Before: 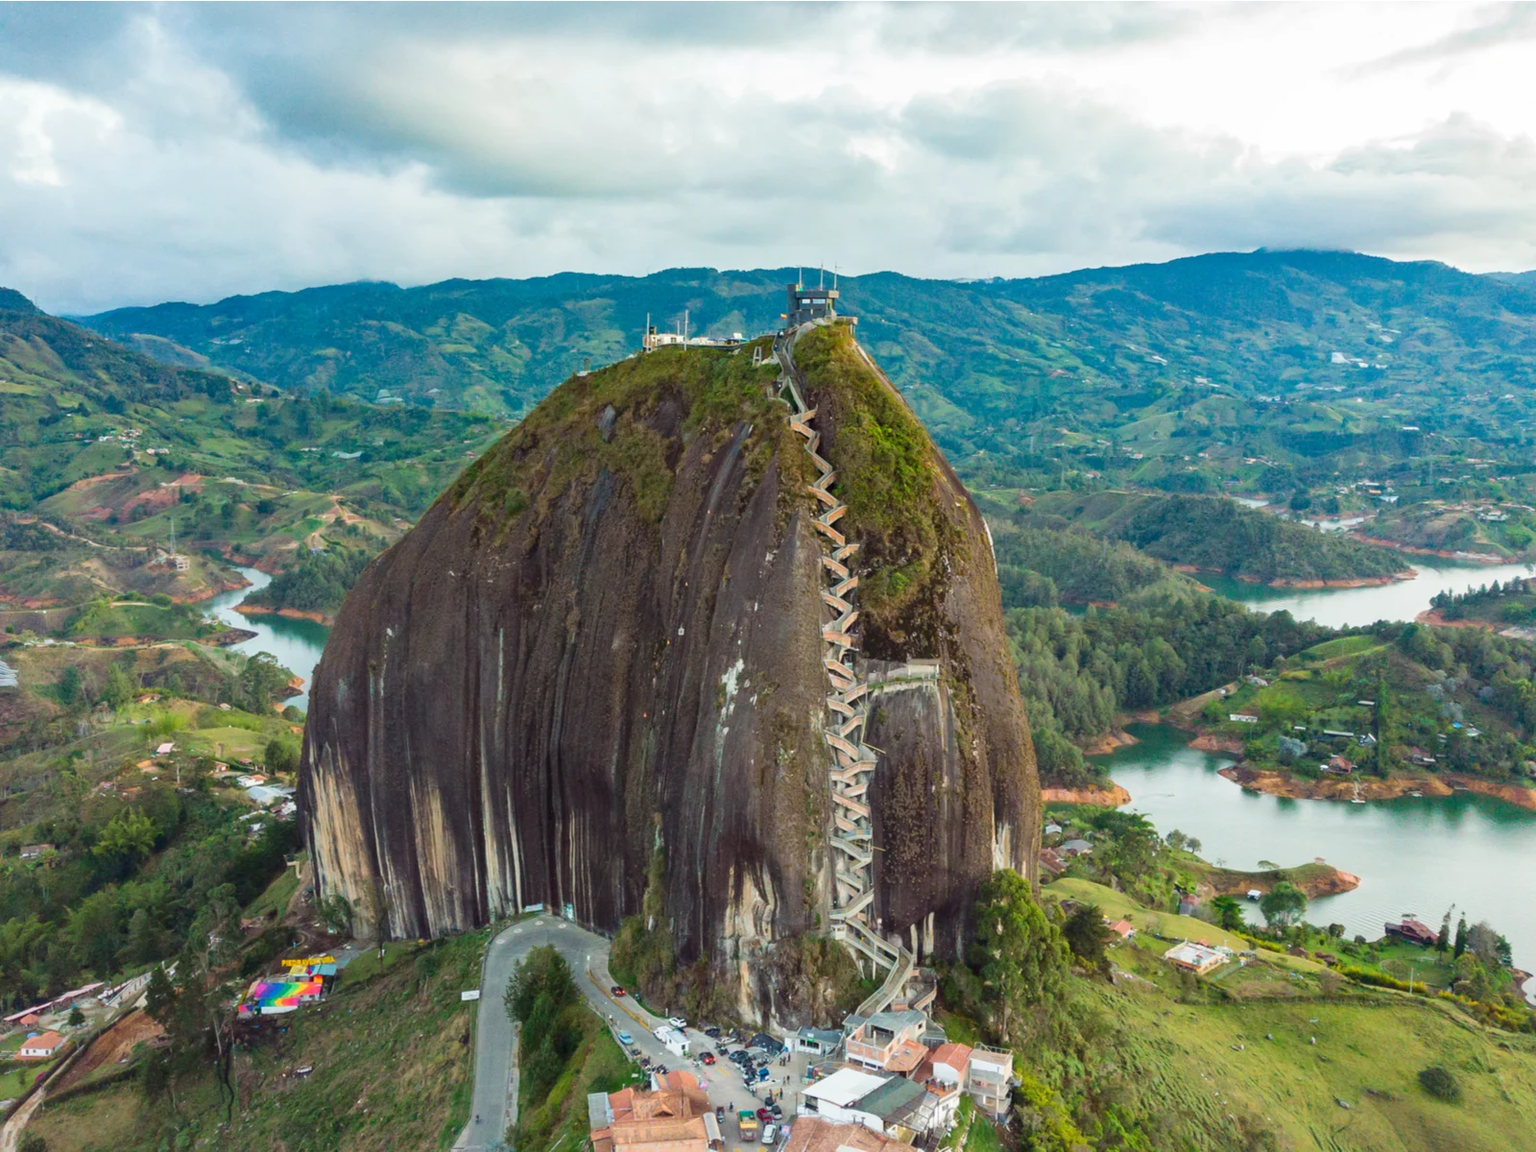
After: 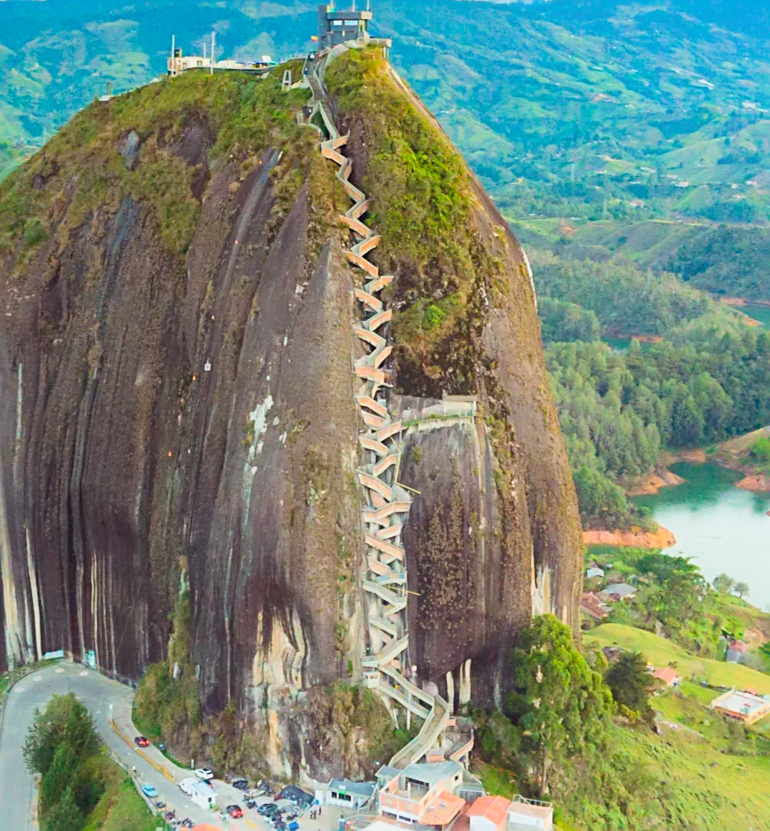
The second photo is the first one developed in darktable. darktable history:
contrast brightness saturation: contrast 0.204, brightness 0.162, saturation 0.223
color correction: highlights b* 0.01
exposure: black level correction 0.001, exposure 0.498 EV, compensate highlight preservation false
crop: left 31.402%, top 24.264%, right 20.472%, bottom 6.475%
sharpen: radius 2.688, amount 0.657
filmic rgb: black relative exposure -16 EV, white relative exposure 4.06 EV, target black luminance 0%, hardness 7.63, latitude 72.26%, contrast 0.905, highlights saturation mix 11.23%, shadows ↔ highlights balance -0.379%
contrast equalizer: y [[0.51, 0.537, 0.559, 0.574, 0.599, 0.618], [0.5 ×6], [0.5 ×6], [0 ×6], [0 ×6]], mix -0.999
shadows and highlights: radius 125.42, shadows 21.22, highlights -21.43, low approximation 0.01
